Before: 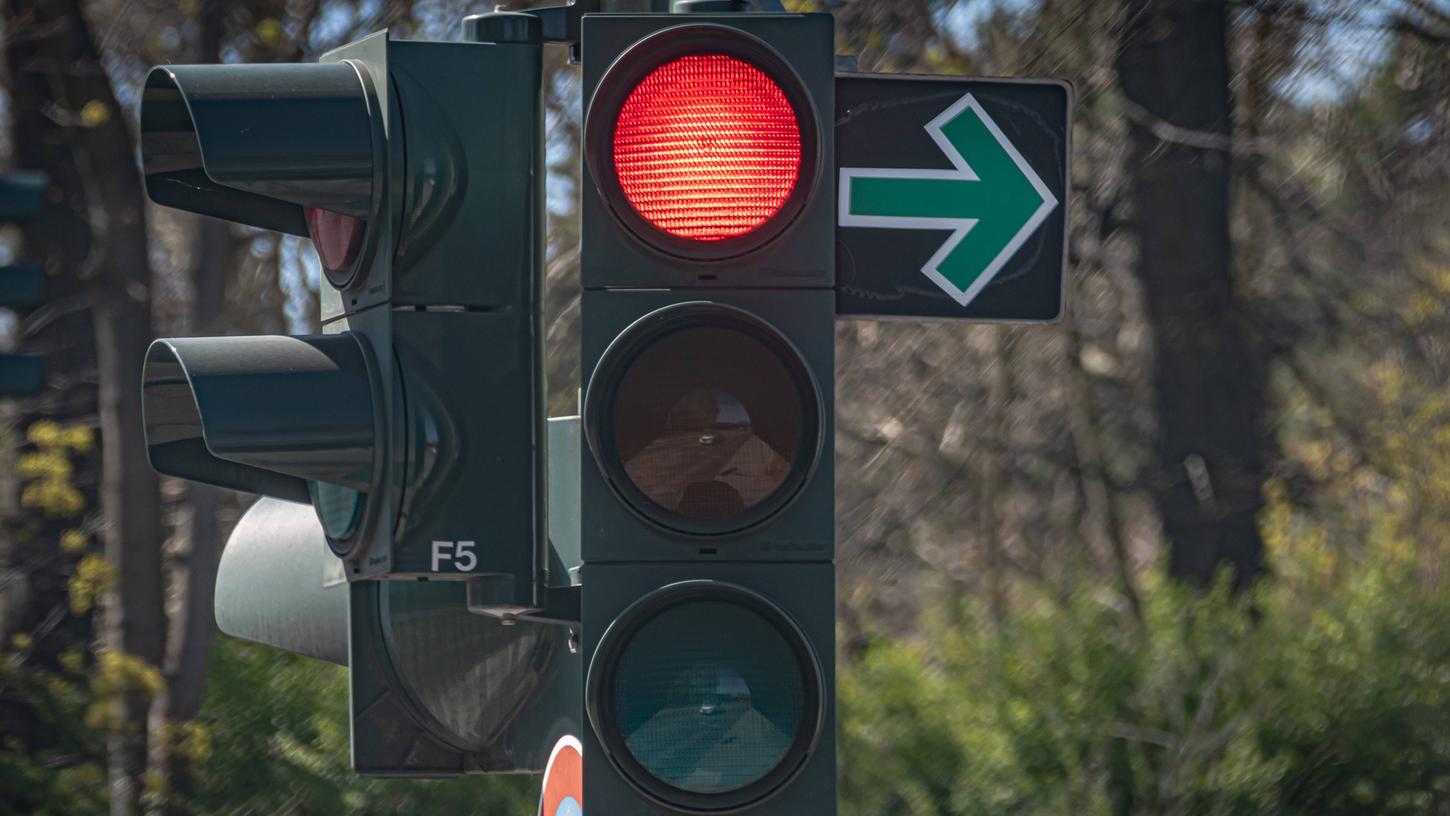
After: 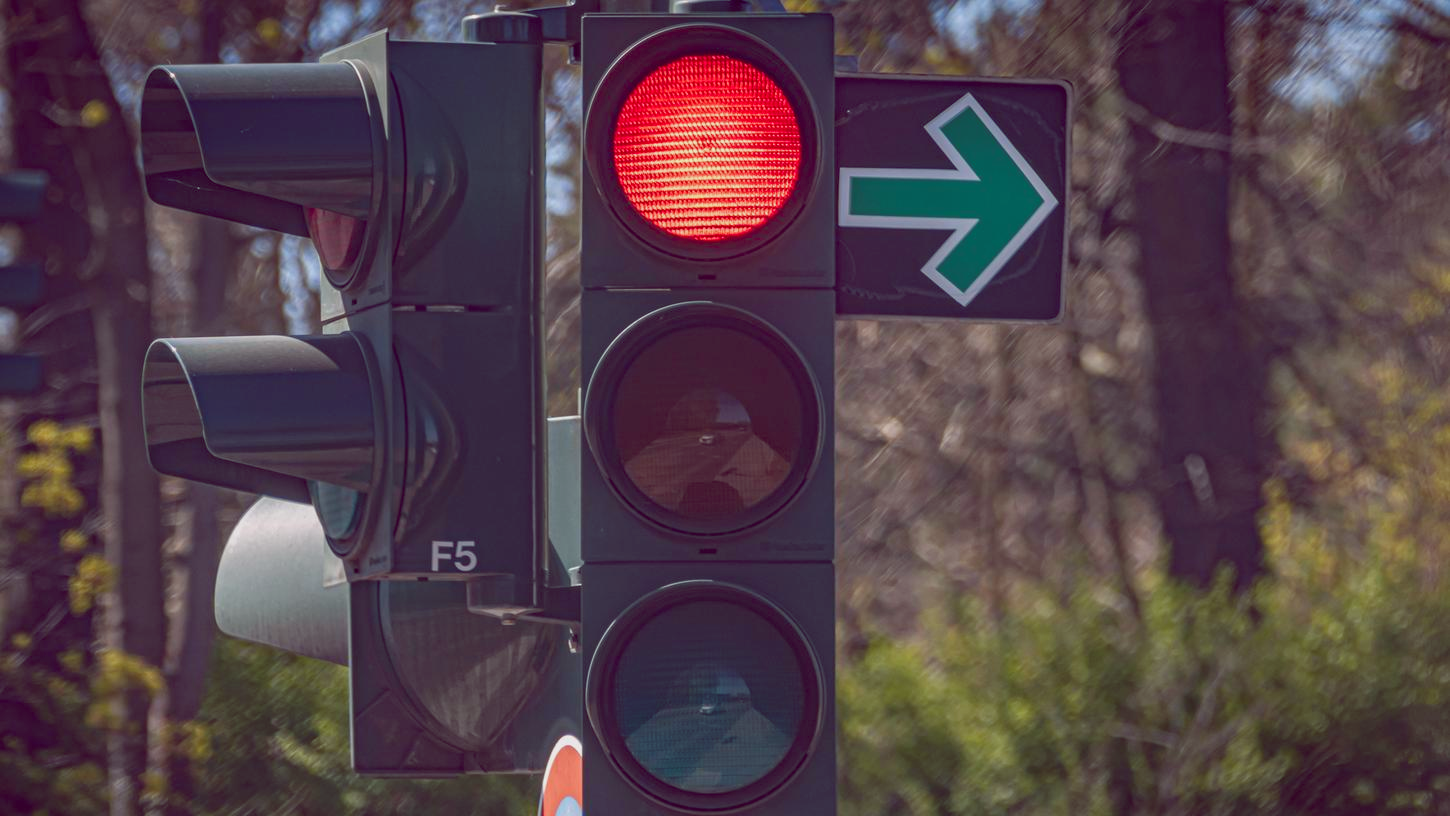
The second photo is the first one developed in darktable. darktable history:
color balance rgb: global offset › chroma 0.283%, global offset › hue 319.58°, linear chroma grading › shadows 31.433%, linear chroma grading › global chroma -1.681%, linear chroma grading › mid-tones 4.272%, perceptual saturation grading › global saturation -0.013%, contrast -10.611%
